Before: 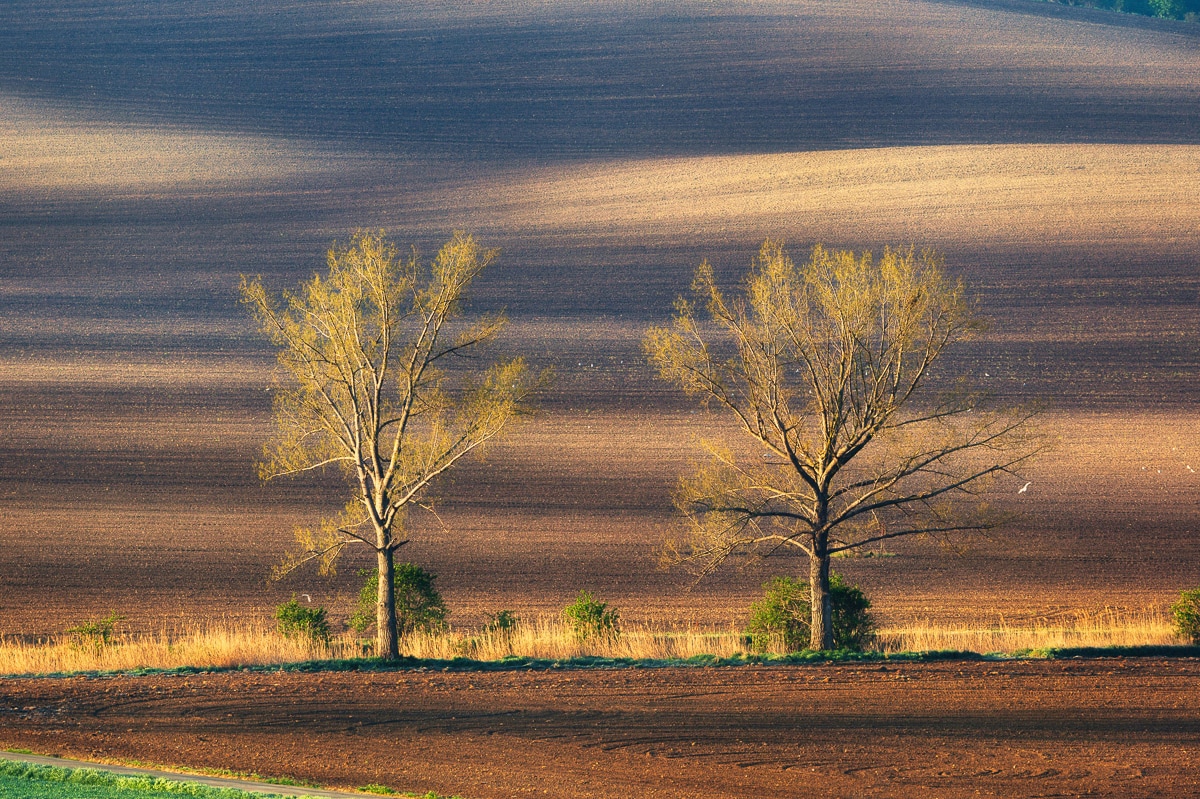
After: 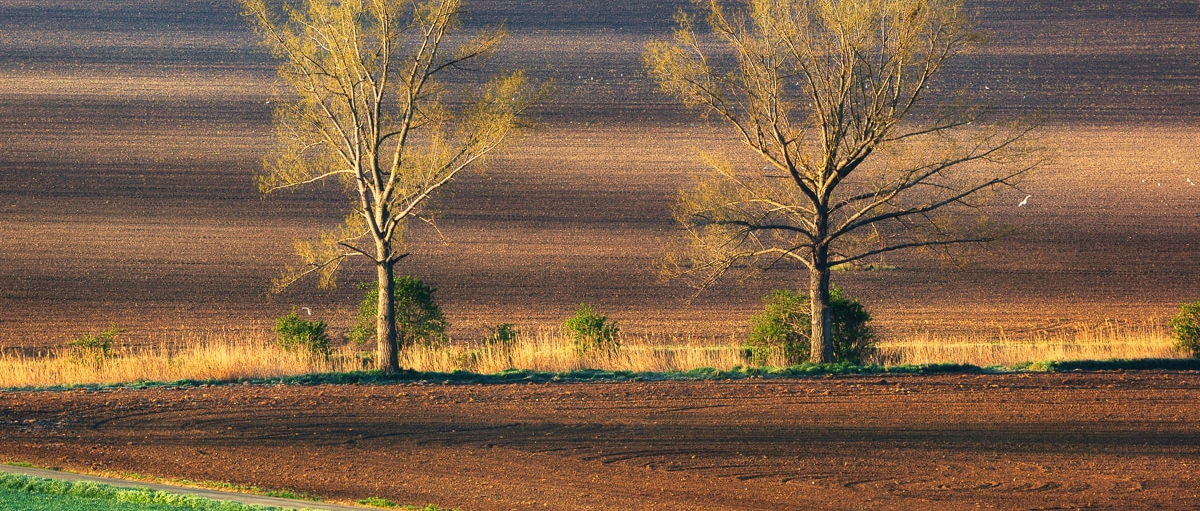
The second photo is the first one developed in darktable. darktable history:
crop and rotate: top 35.935%
